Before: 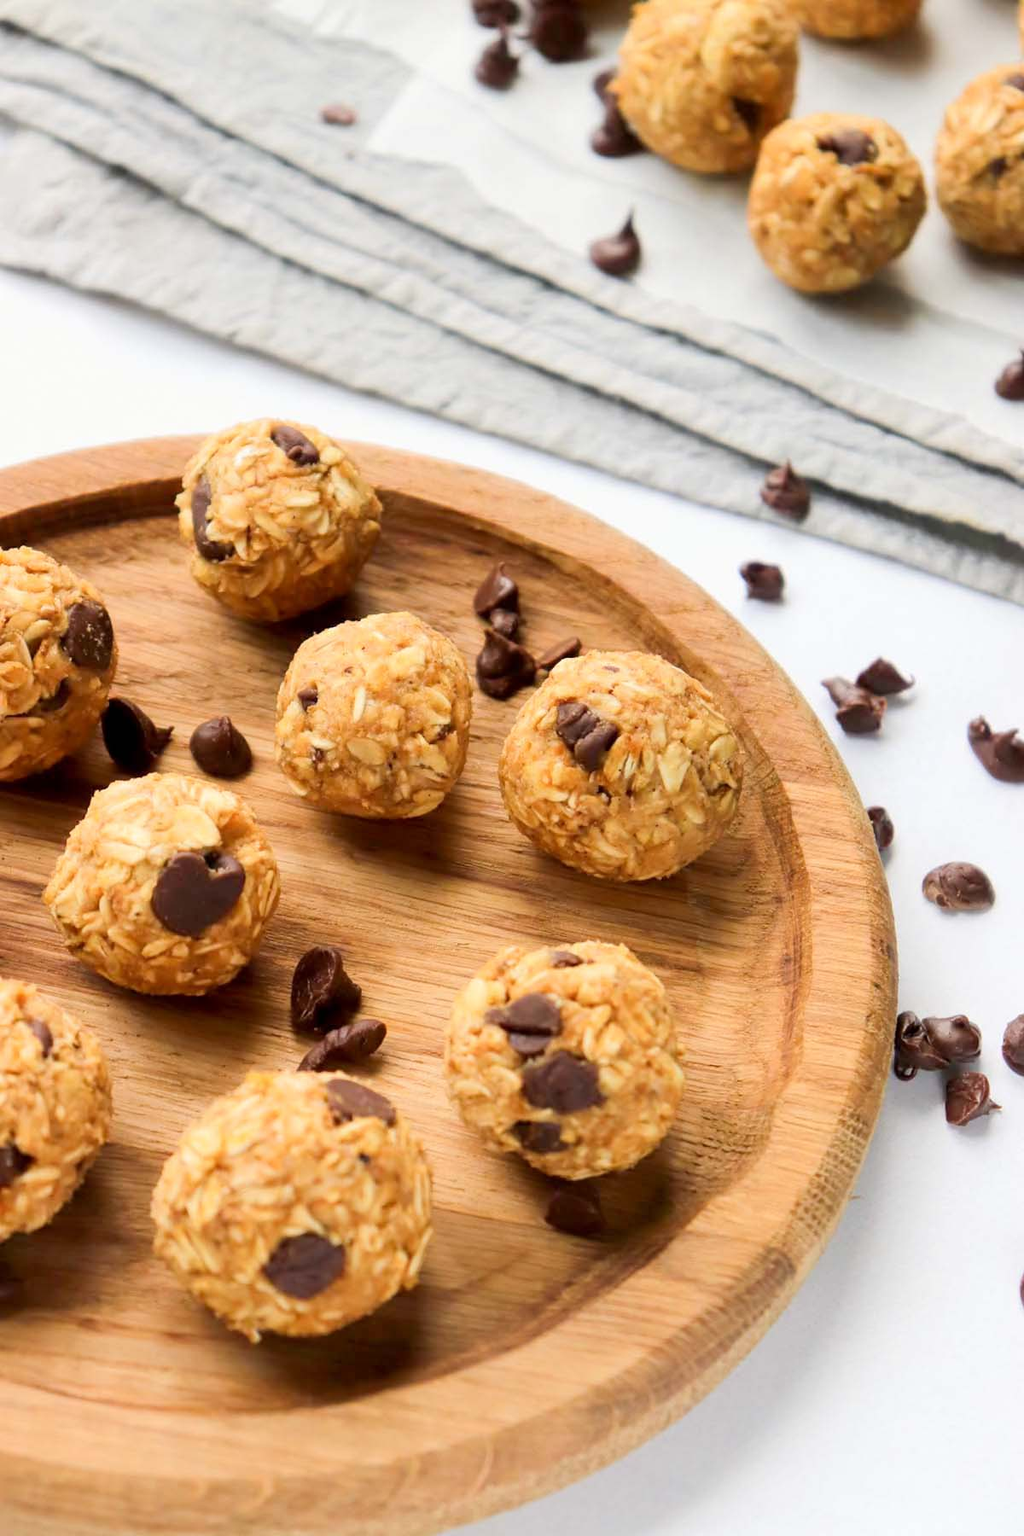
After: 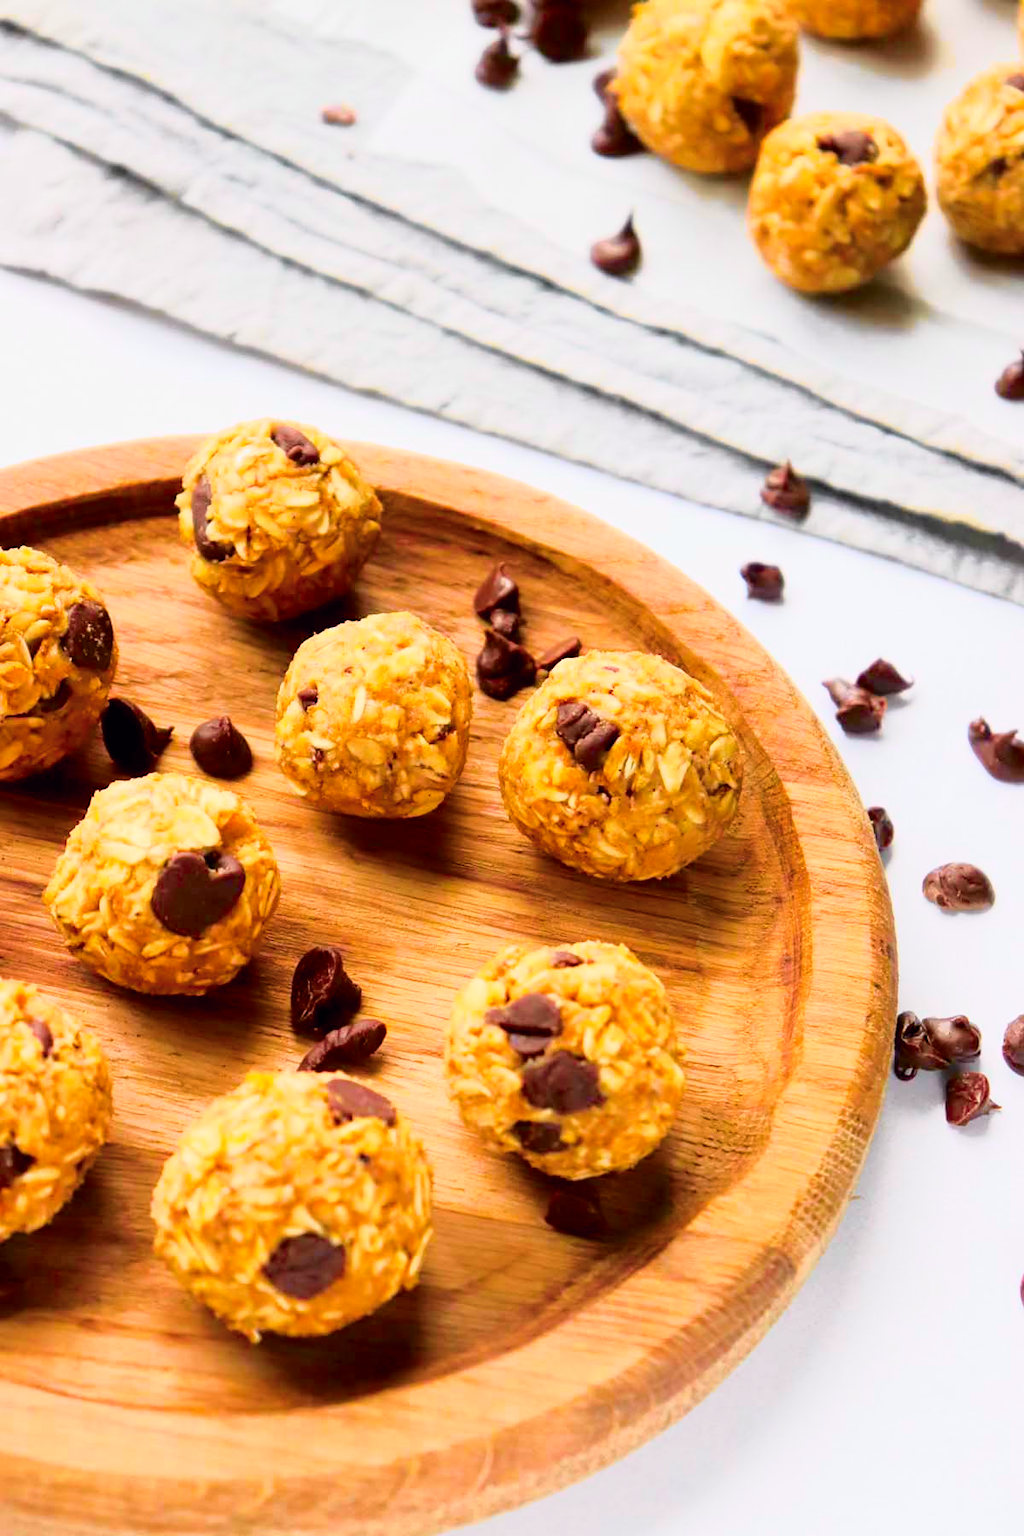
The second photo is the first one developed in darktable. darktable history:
tone curve: curves: ch0 [(0, 0) (0.105, 0.068) (0.195, 0.162) (0.283, 0.283) (0.384, 0.404) (0.485, 0.531) (0.638, 0.681) (0.795, 0.879) (1, 0.977)]; ch1 [(0, 0) (0.161, 0.092) (0.35, 0.33) (0.379, 0.401) (0.456, 0.469) (0.498, 0.503) (0.531, 0.537) (0.596, 0.621) (0.635, 0.671) (1, 1)]; ch2 [(0, 0) (0.371, 0.362) (0.437, 0.437) (0.483, 0.484) (0.53, 0.515) (0.56, 0.58) (0.622, 0.606) (1, 1)], color space Lab, independent channels, preserve colors none
color balance rgb: linear chroma grading › global chroma 15%, perceptual saturation grading › global saturation 30%
